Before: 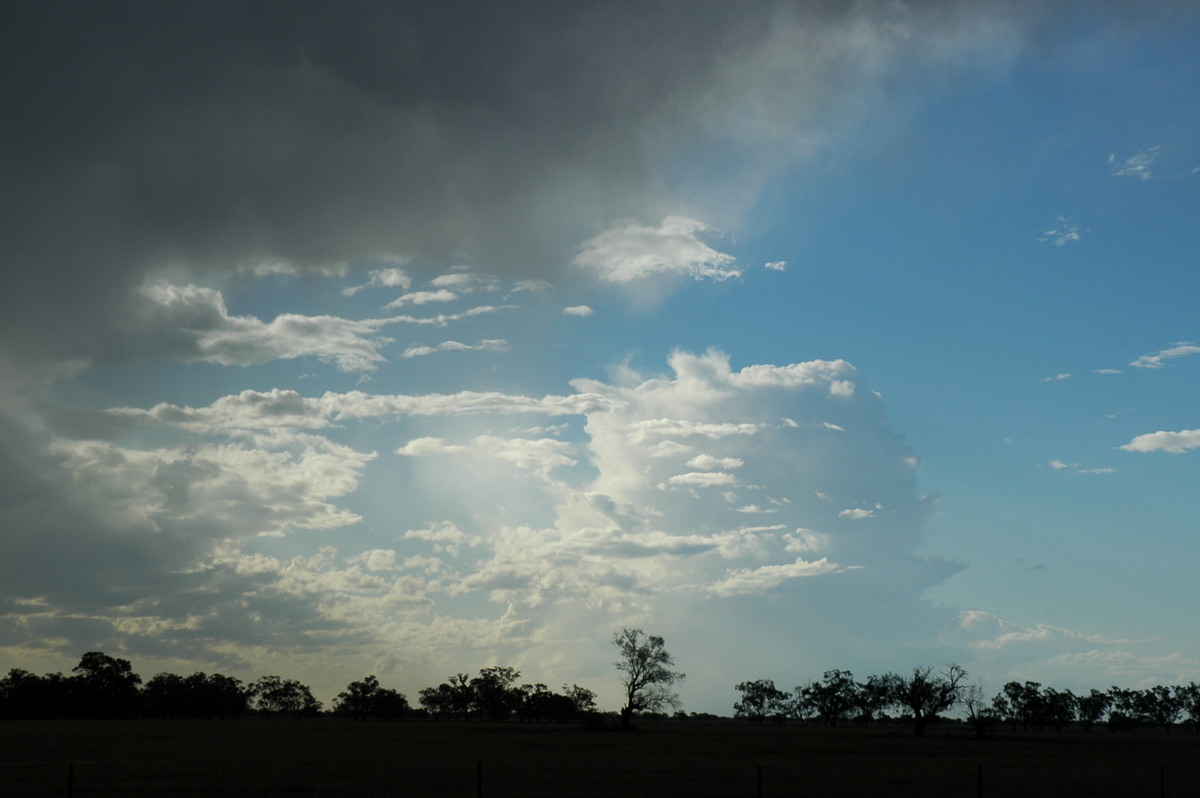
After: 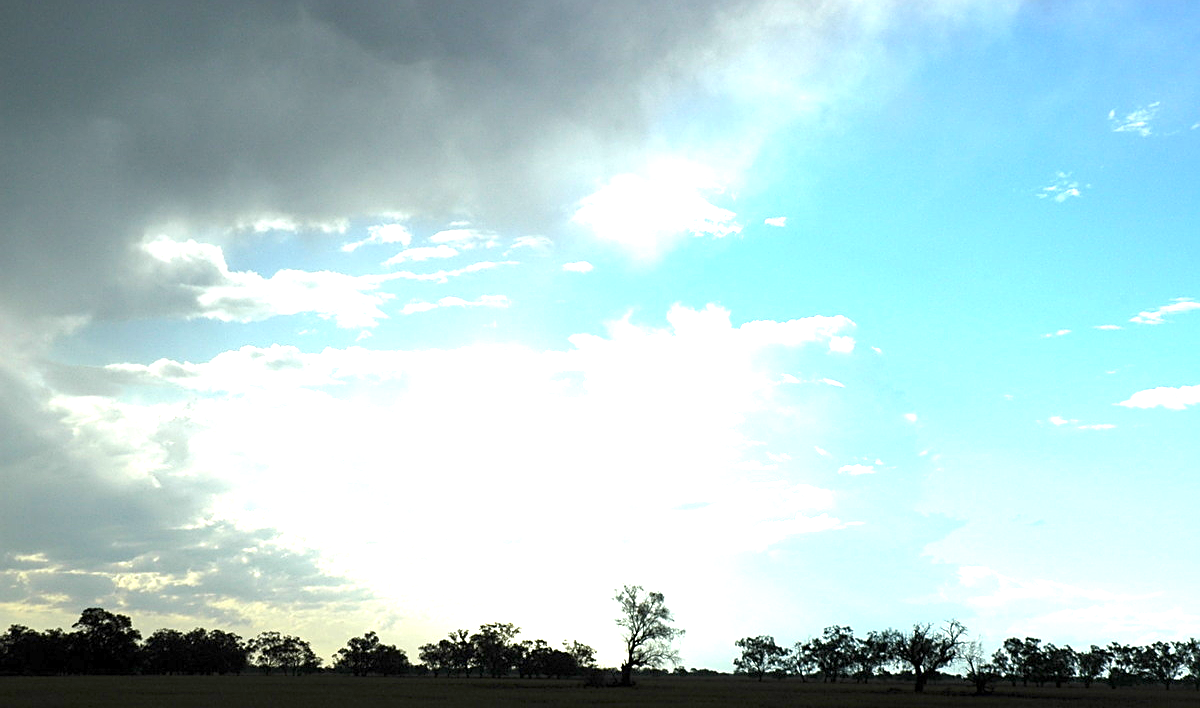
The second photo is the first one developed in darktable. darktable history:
exposure: exposure 1.99 EV, compensate highlight preservation false
sharpen: on, module defaults
crop and rotate: top 5.524%, bottom 5.653%
